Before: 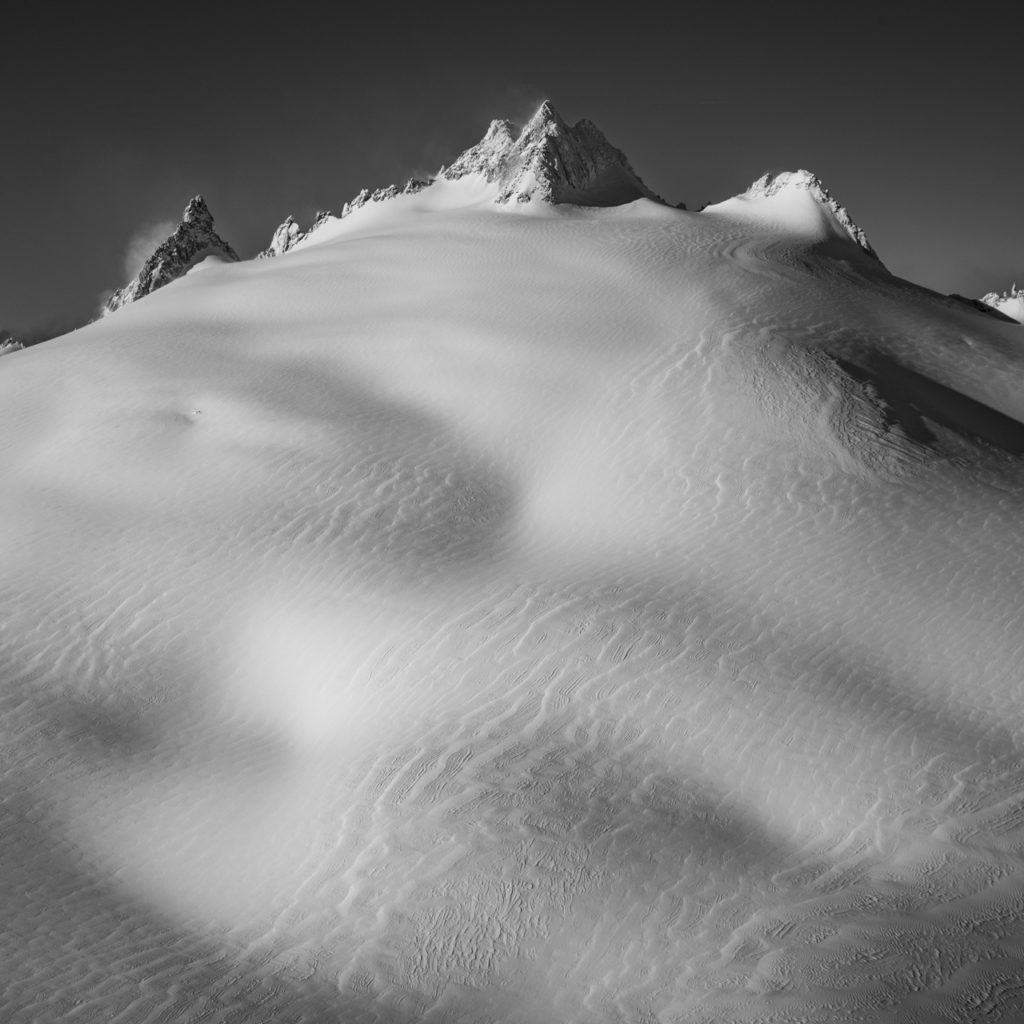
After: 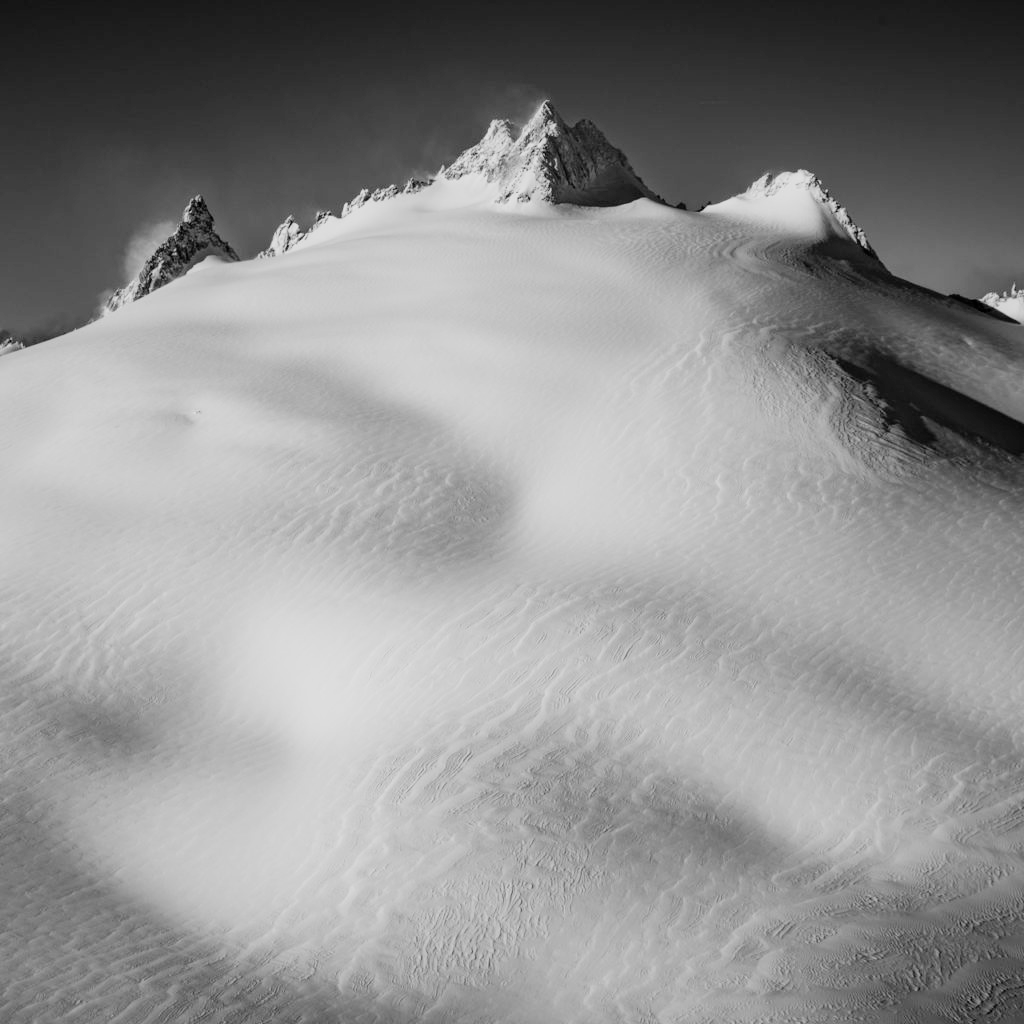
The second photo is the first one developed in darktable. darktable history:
exposure: exposure 0.644 EV, compensate highlight preservation false
filmic rgb: black relative exposure -7.65 EV, white relative exposure 4.56 EV, threshold 2.94 EV, hardness 3.61, contrast 1.05, enable highlight reconstruction true
